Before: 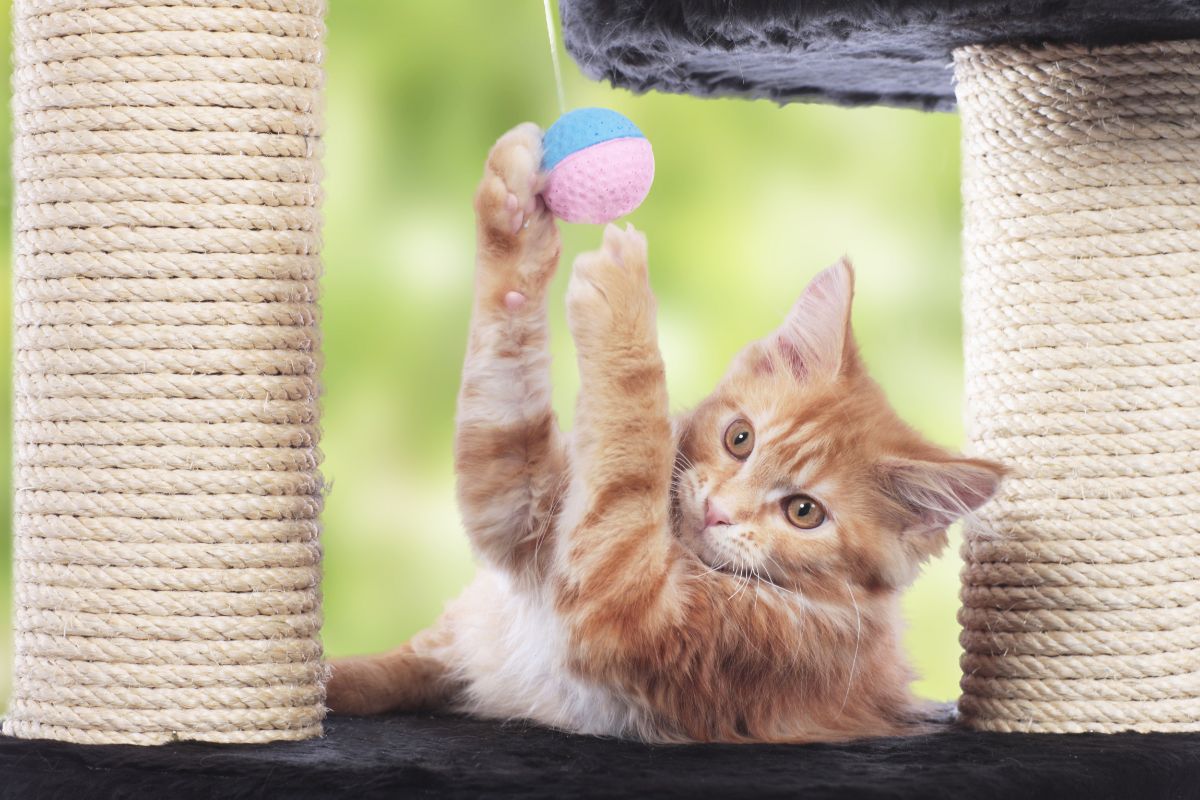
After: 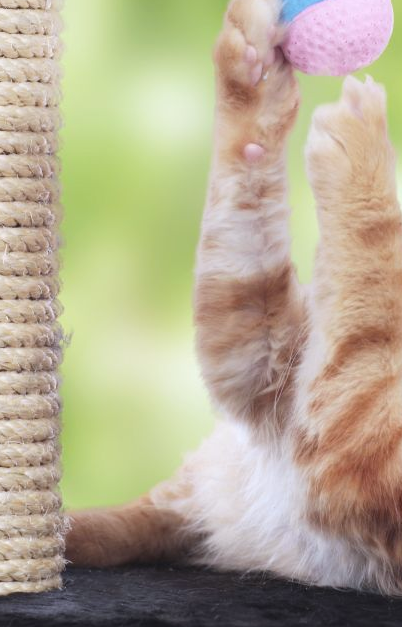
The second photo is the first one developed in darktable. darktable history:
white balance: red 0.98, blue 1.034
crop and rotate: left 21.77%, top 18.528%, right 44.676%, bottom 2.997%
